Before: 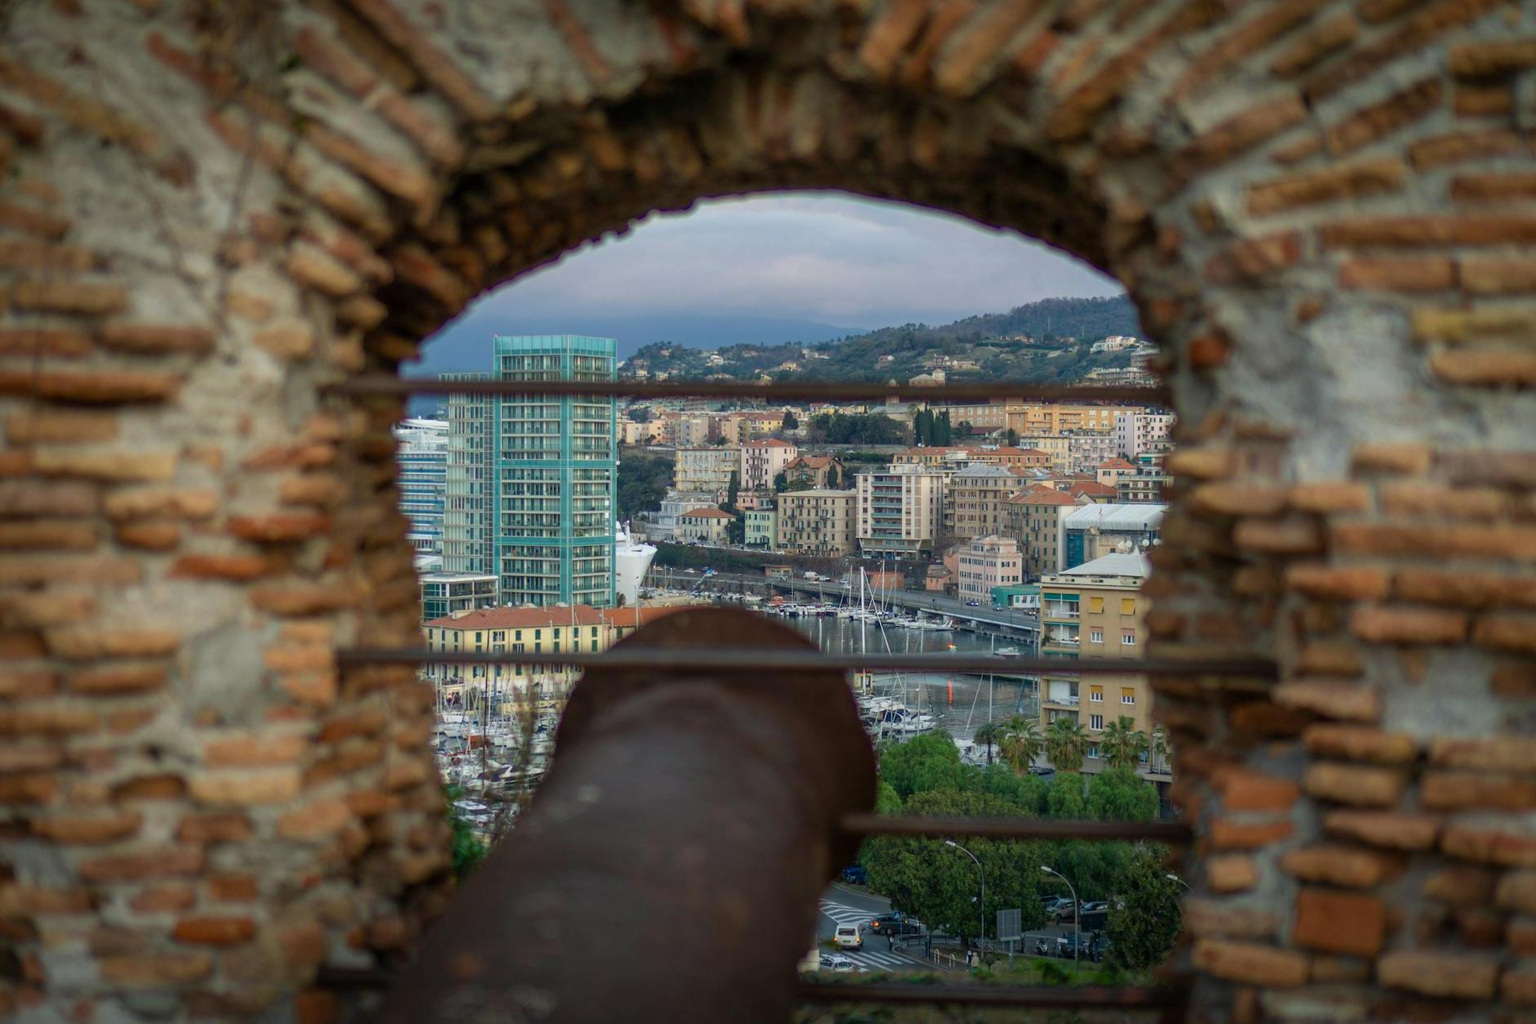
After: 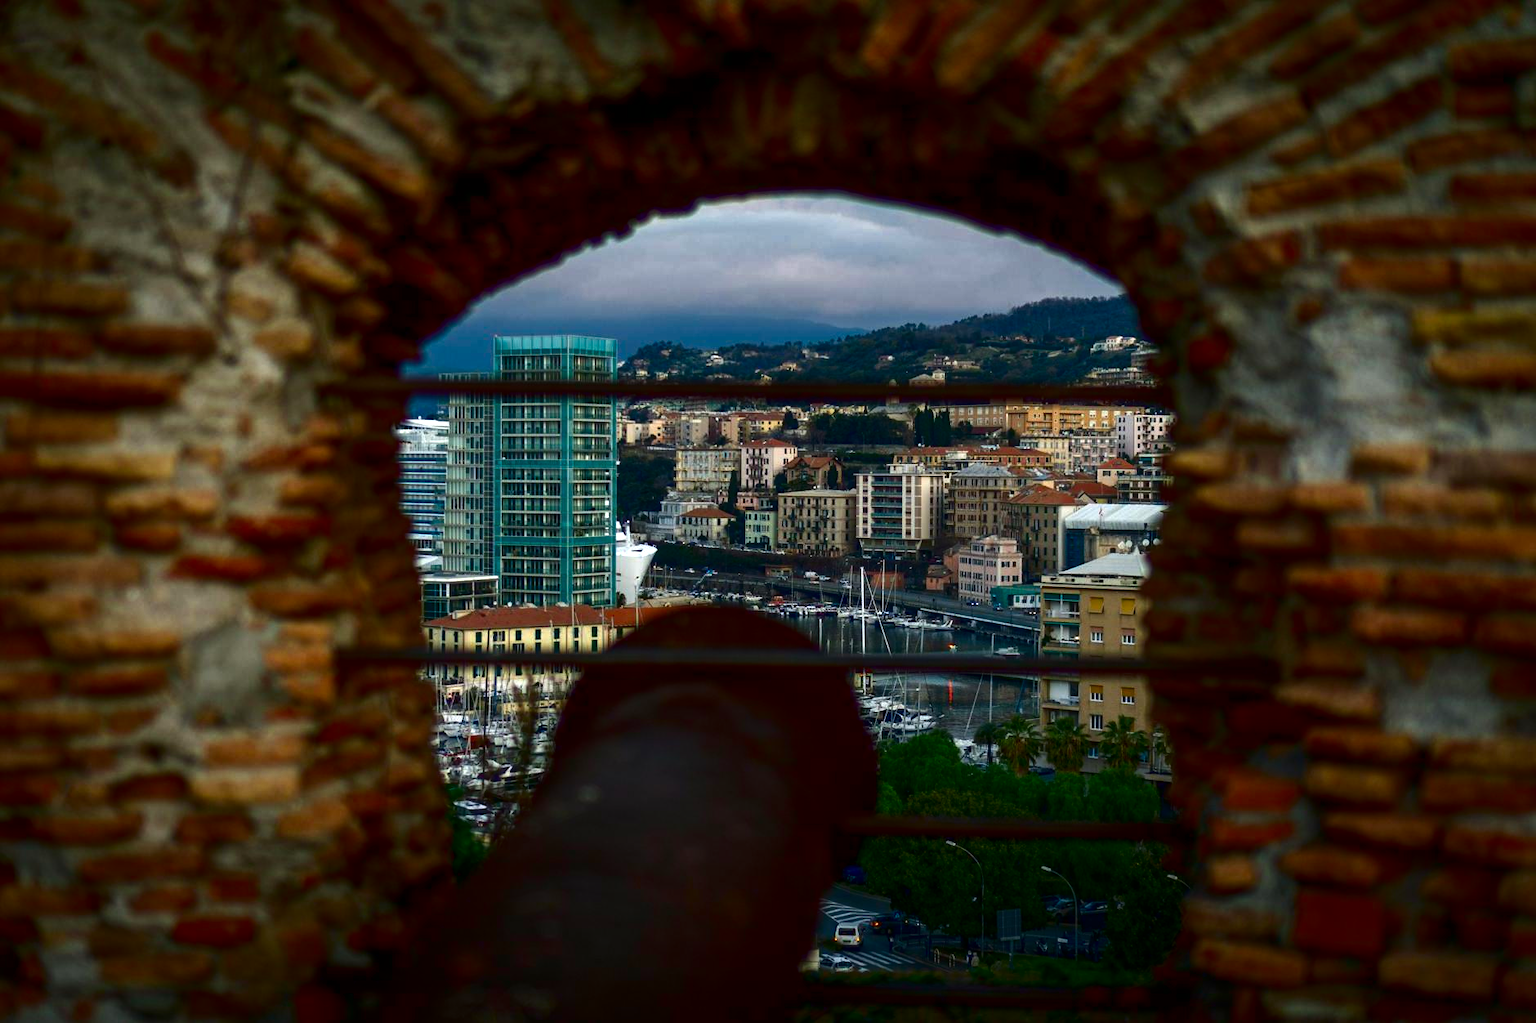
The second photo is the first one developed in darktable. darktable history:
contrast brightness saturation: contrast 0.088, brightness -0.604, saturation 0.17
exposure: black level correction 0.001, exposure 0.498 EV, compensate highlight preservation false
